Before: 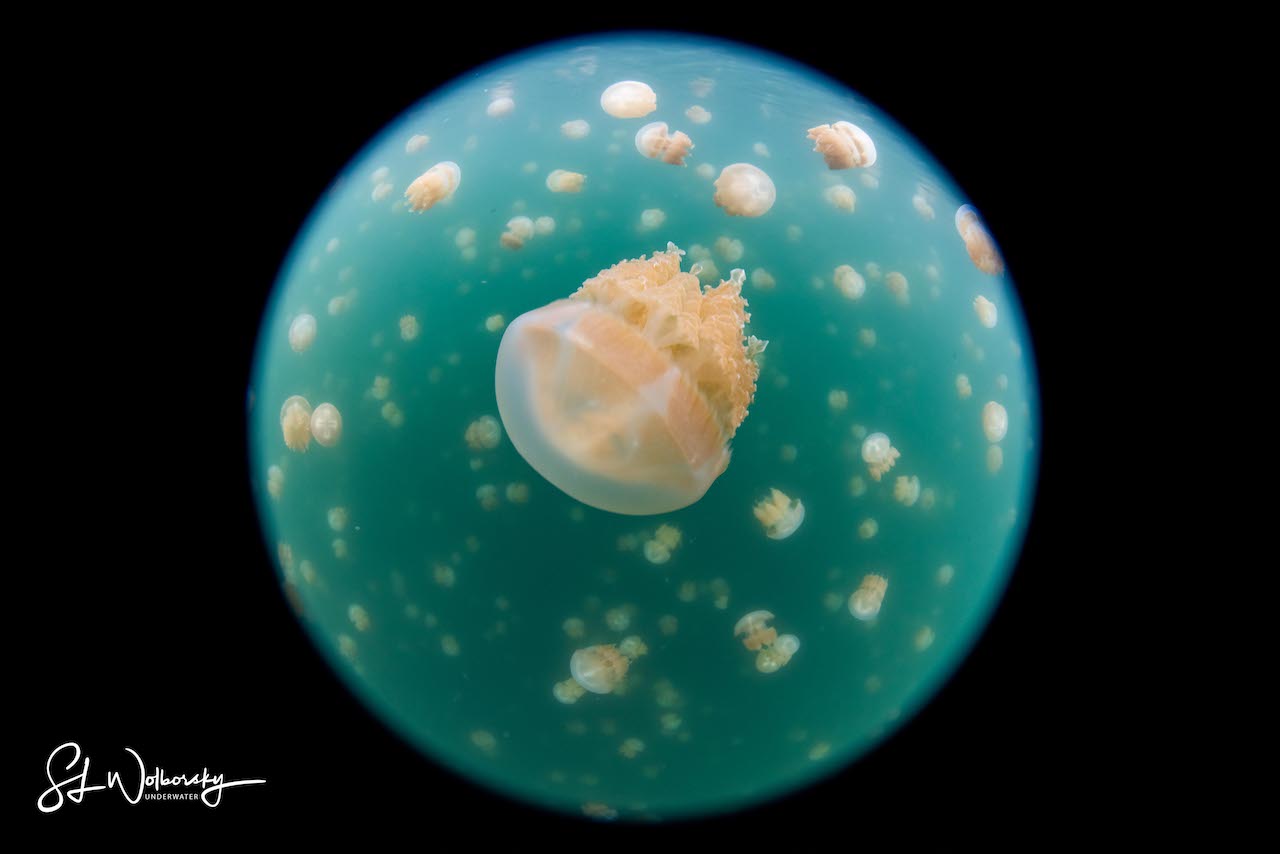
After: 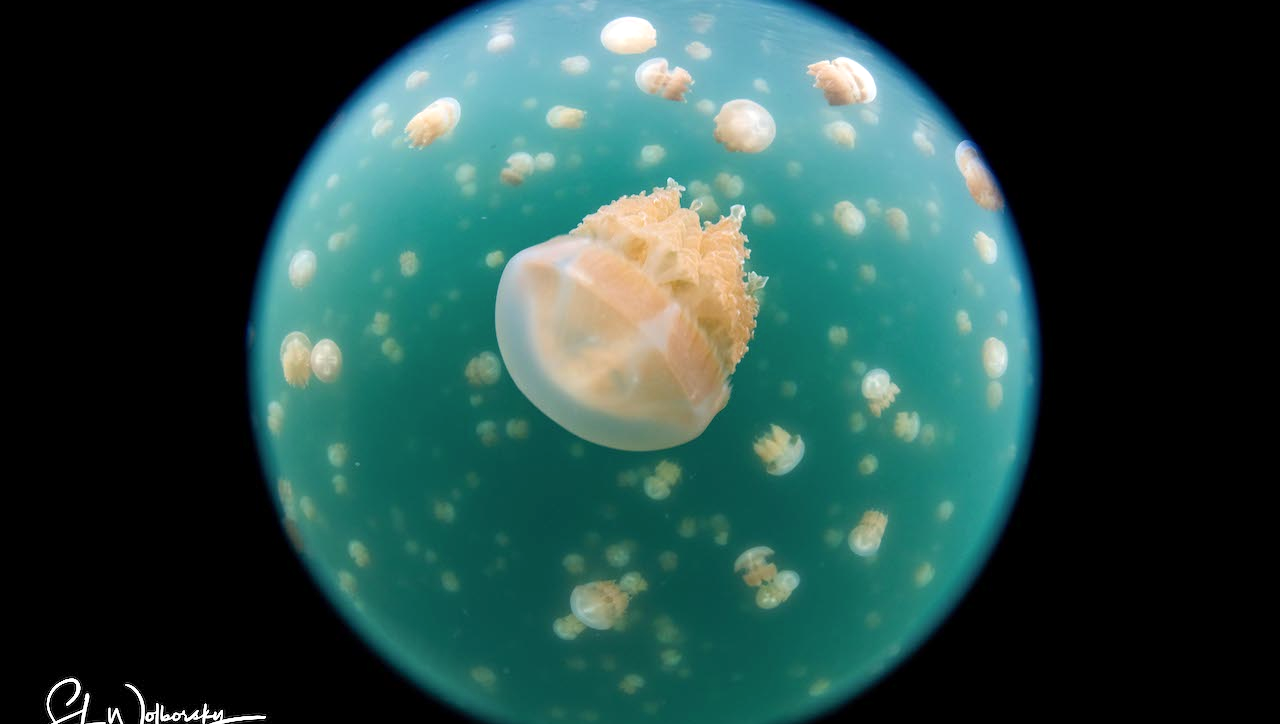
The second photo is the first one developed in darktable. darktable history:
crop: top 7.598%, bottom 7.597%
shadows and highlights: radius 46.15, white point adjustment 6.66, compress 79.57%, soften with gaussian
